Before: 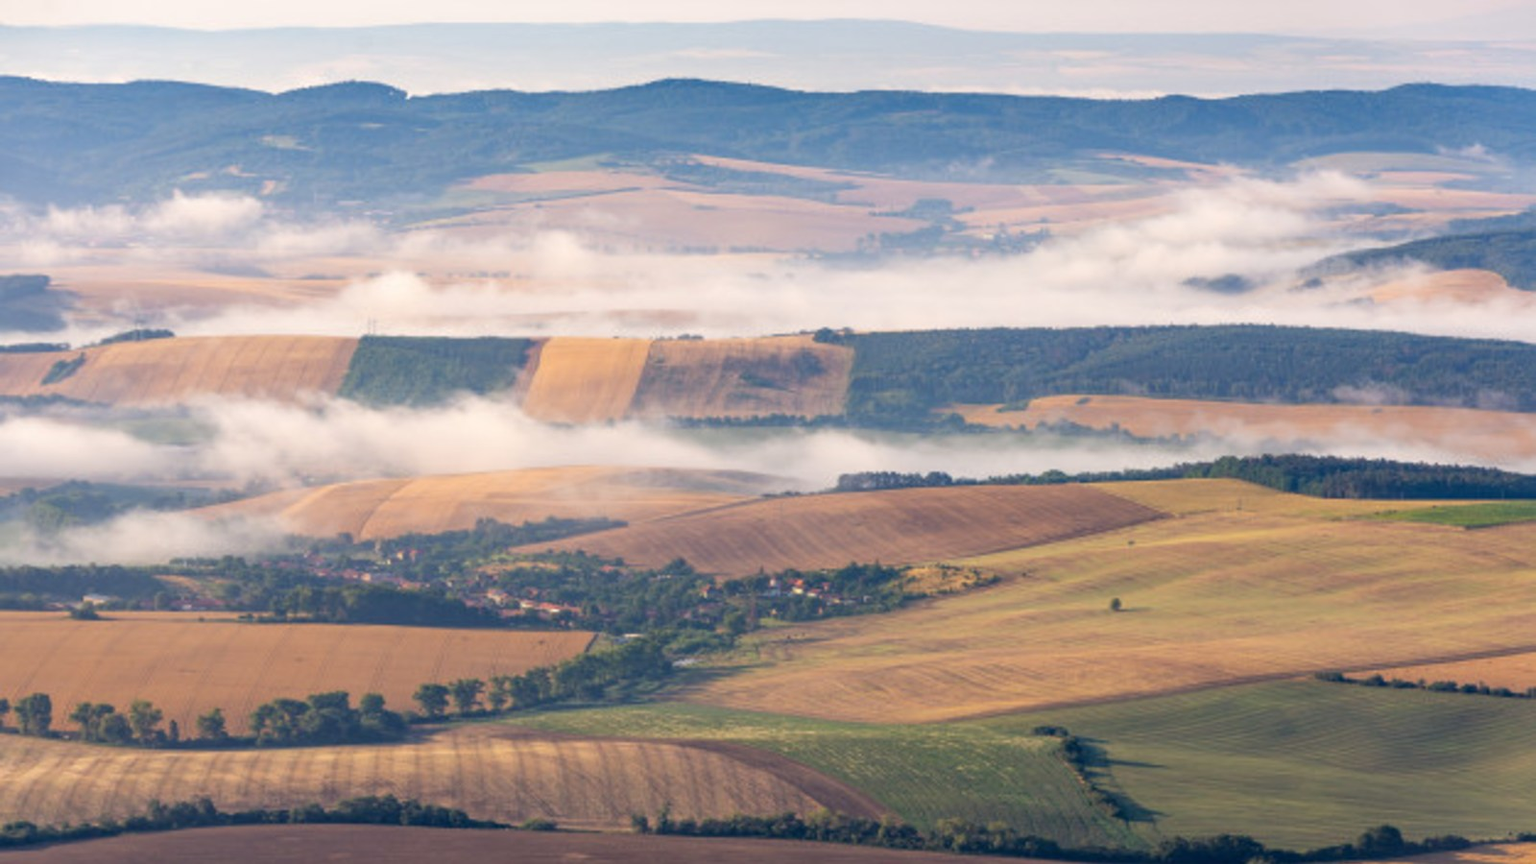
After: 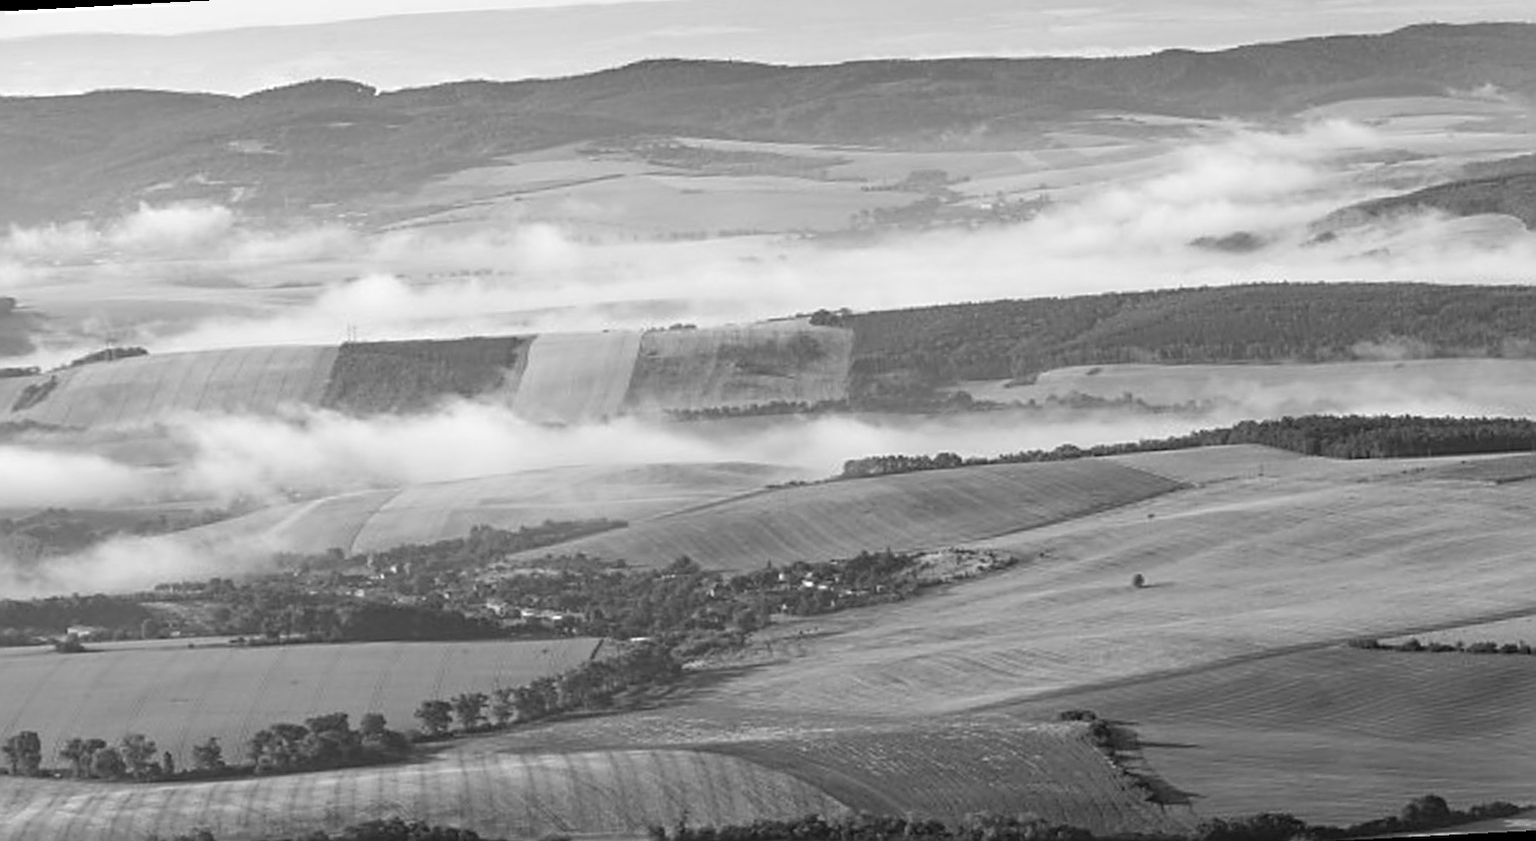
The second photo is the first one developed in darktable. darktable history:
rotate and perspective: rotation -3°, crop left 0.031, crop right 0.968, crop top 0.07, crop bottom 0.93
monochrome: on, module defaults
sharpen: amount 0.901
